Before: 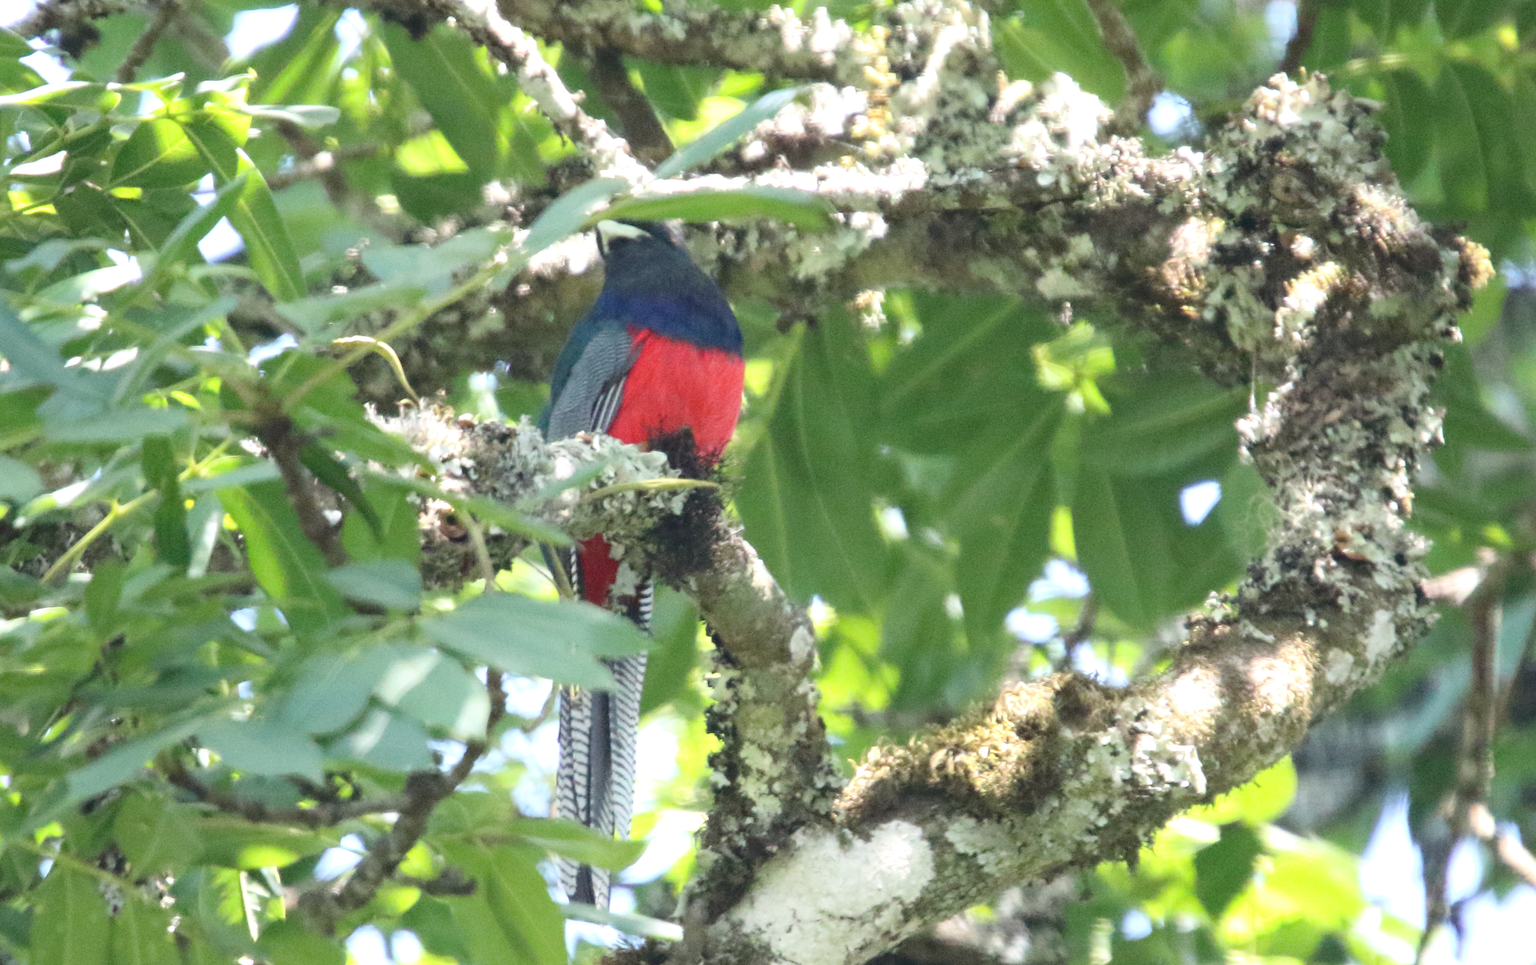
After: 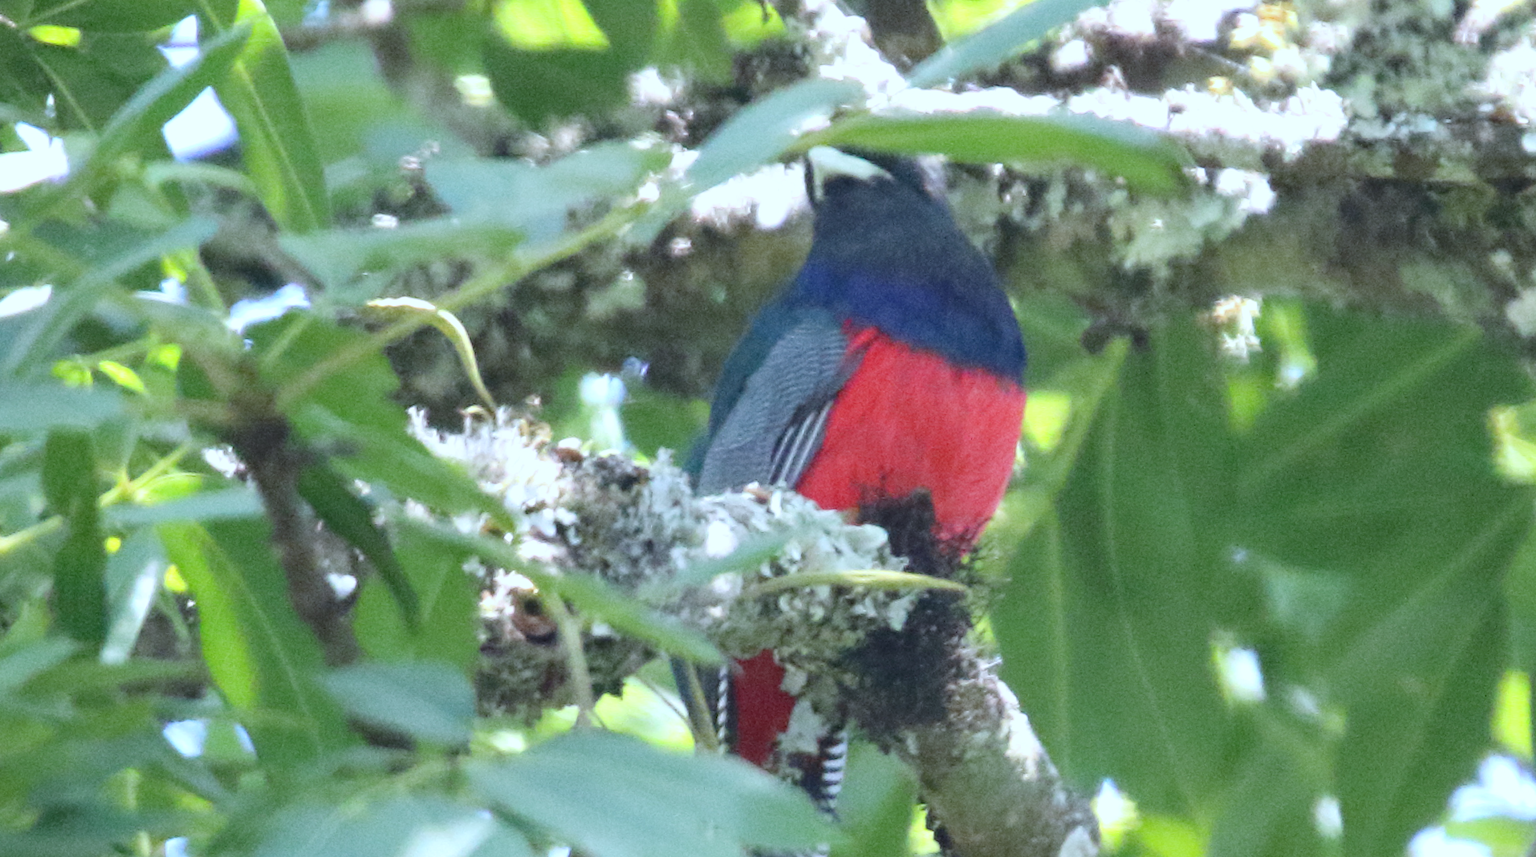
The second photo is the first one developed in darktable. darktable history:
white balance: red 0.926, green 1.003, blue 1.133
crop and rotate: angle -4.99°, left 2.122%, top 6.945%, right 27.566%, bottom 30.519%
